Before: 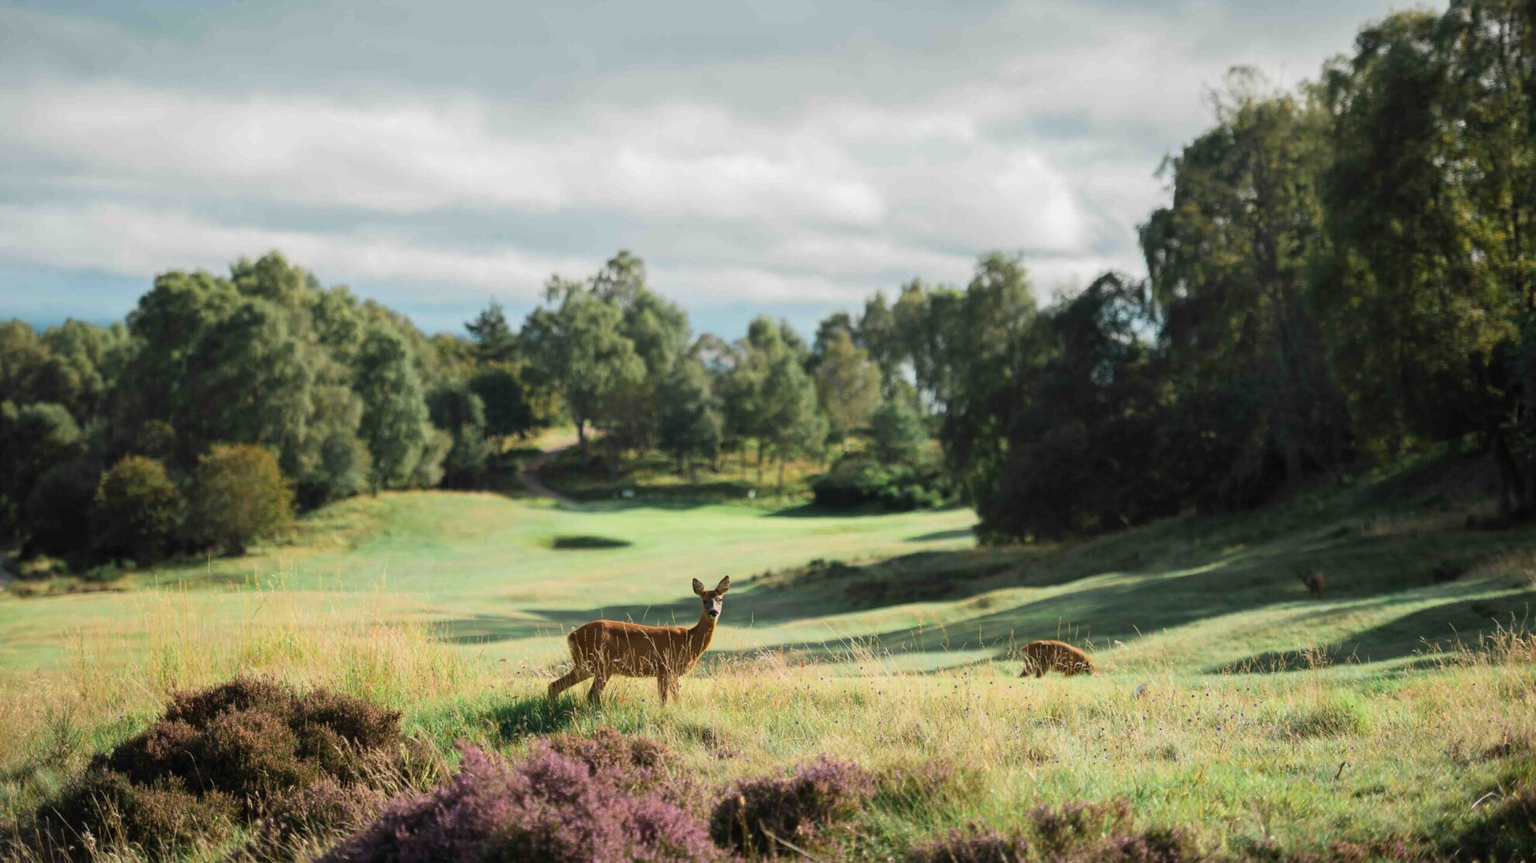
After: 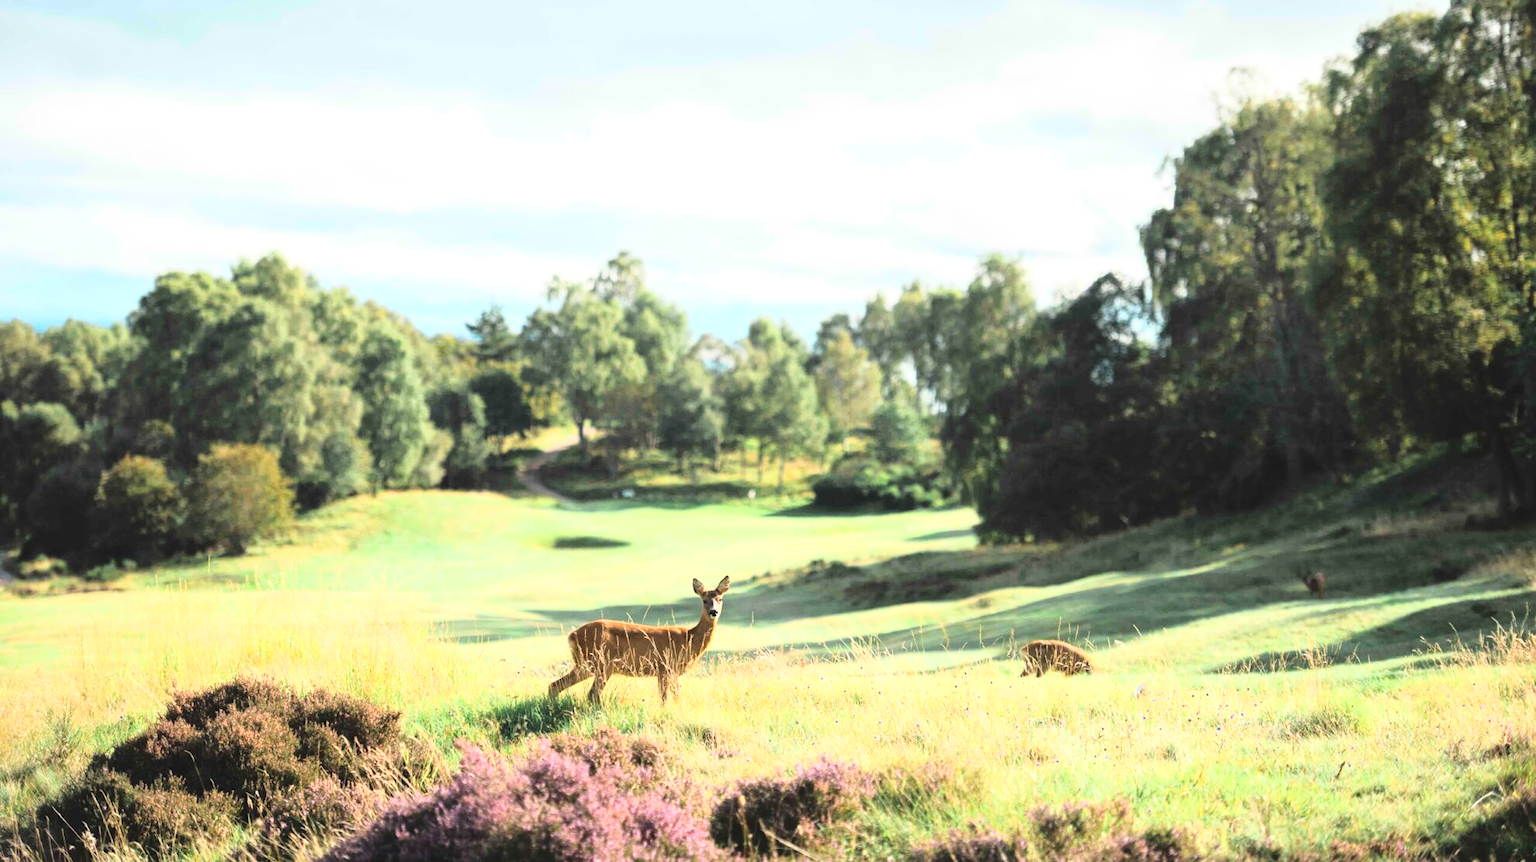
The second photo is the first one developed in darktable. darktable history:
base curve: curves: ch0 [(0, 0) (0.028, 0.03) (0.121, 0.232) (0.46, 0.748) (0.859, 0.968) (1, 1)]
exposure: black level correction -0.005, exposure 0.619 EV, compensate exposure bias true, compensate highlight preservation false
